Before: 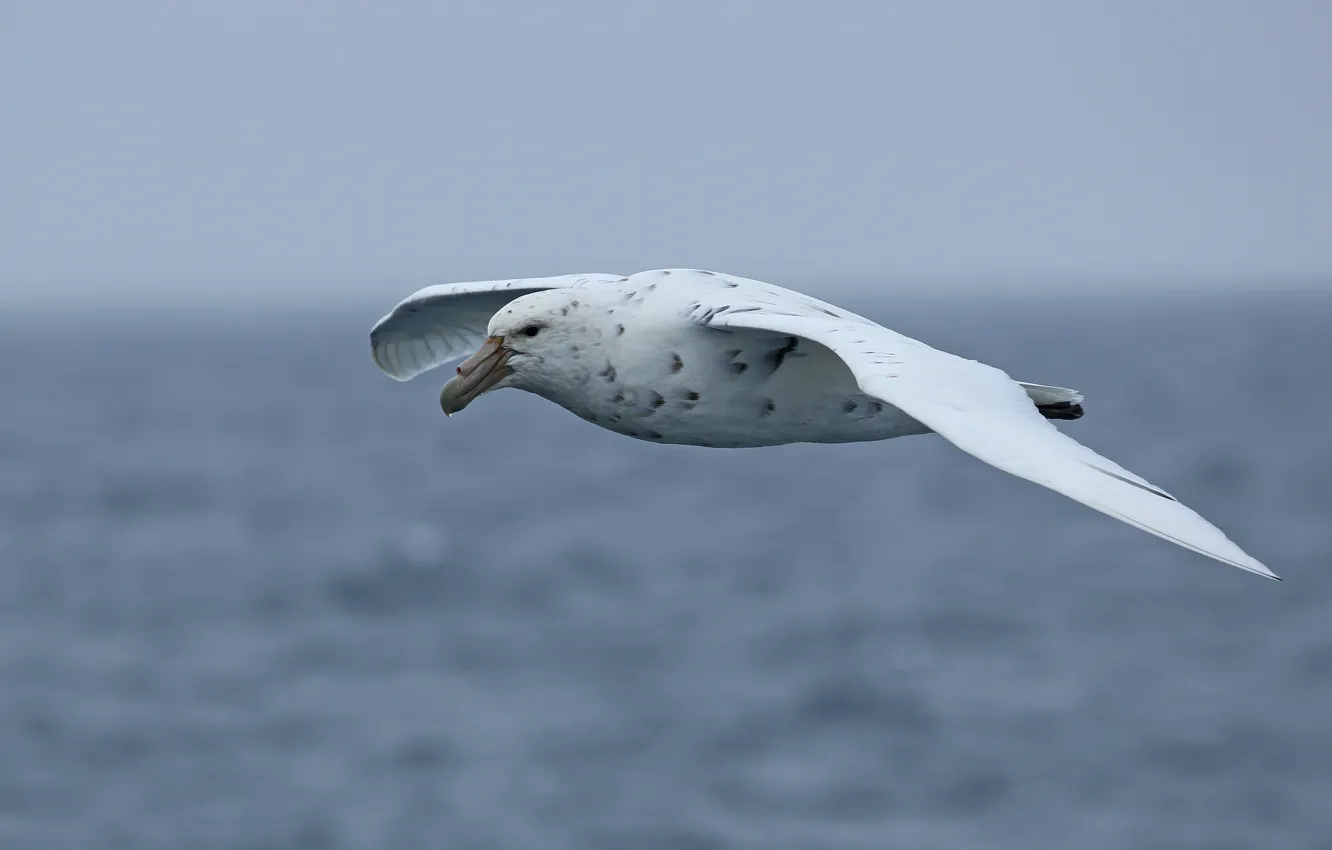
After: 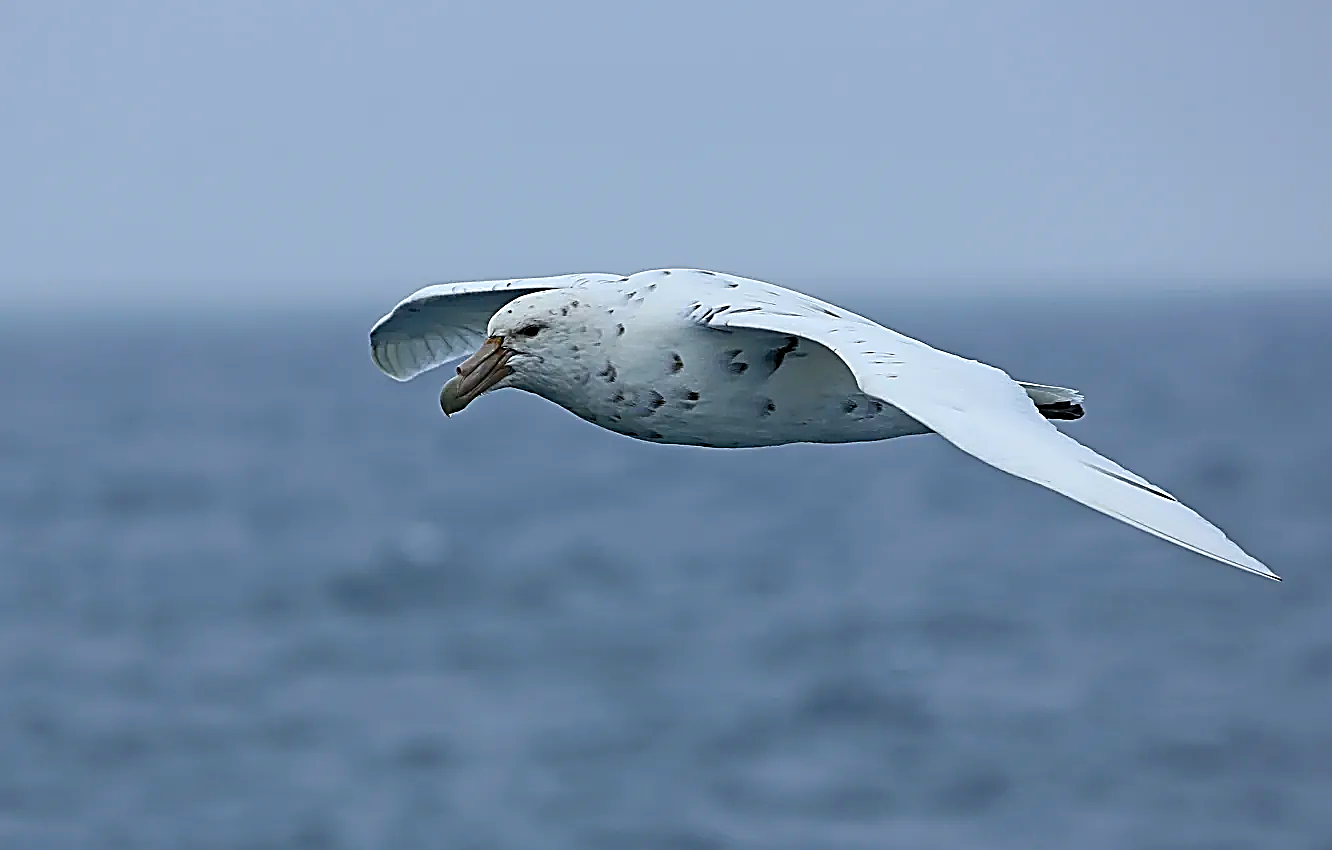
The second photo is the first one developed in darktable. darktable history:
color balance rgb: power › hue 74.88°, global offset › luminance -0.242%, perceptual saturation grading › global saturation 19.869%
sharpen: amount 1.996
contrast brightness saturation: contrast 0.045, saturation 0.165
